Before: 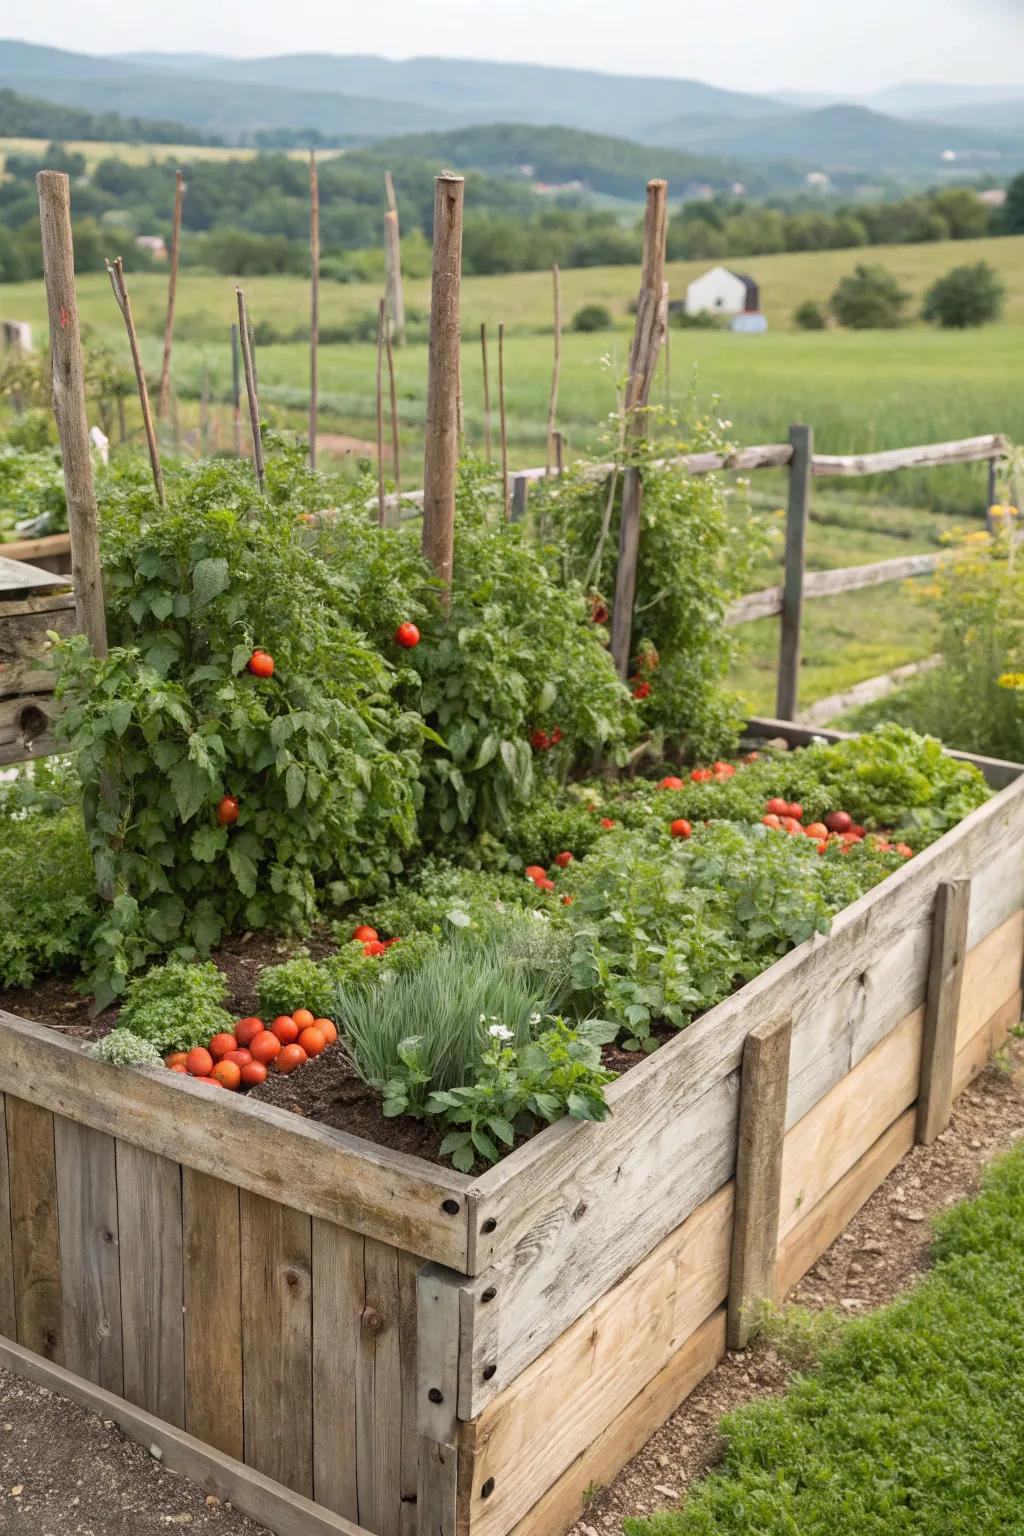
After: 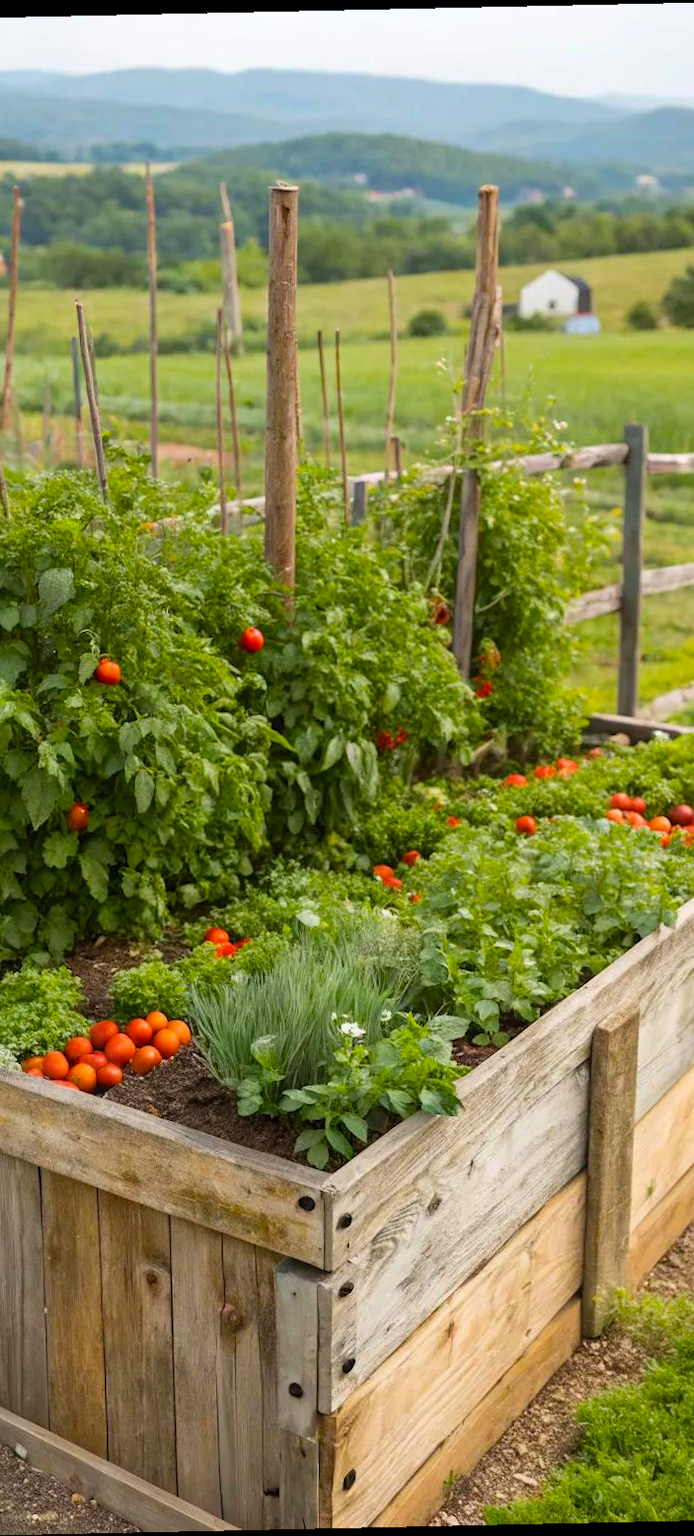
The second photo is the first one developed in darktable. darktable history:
crop and rotate: left 15.754%, right 17.579%
rotate and perspective: rotation -1.24°, automatic cropping off
color balance rgb: perceptual saturation grading › global saturation 30%, global vibrance 20%
